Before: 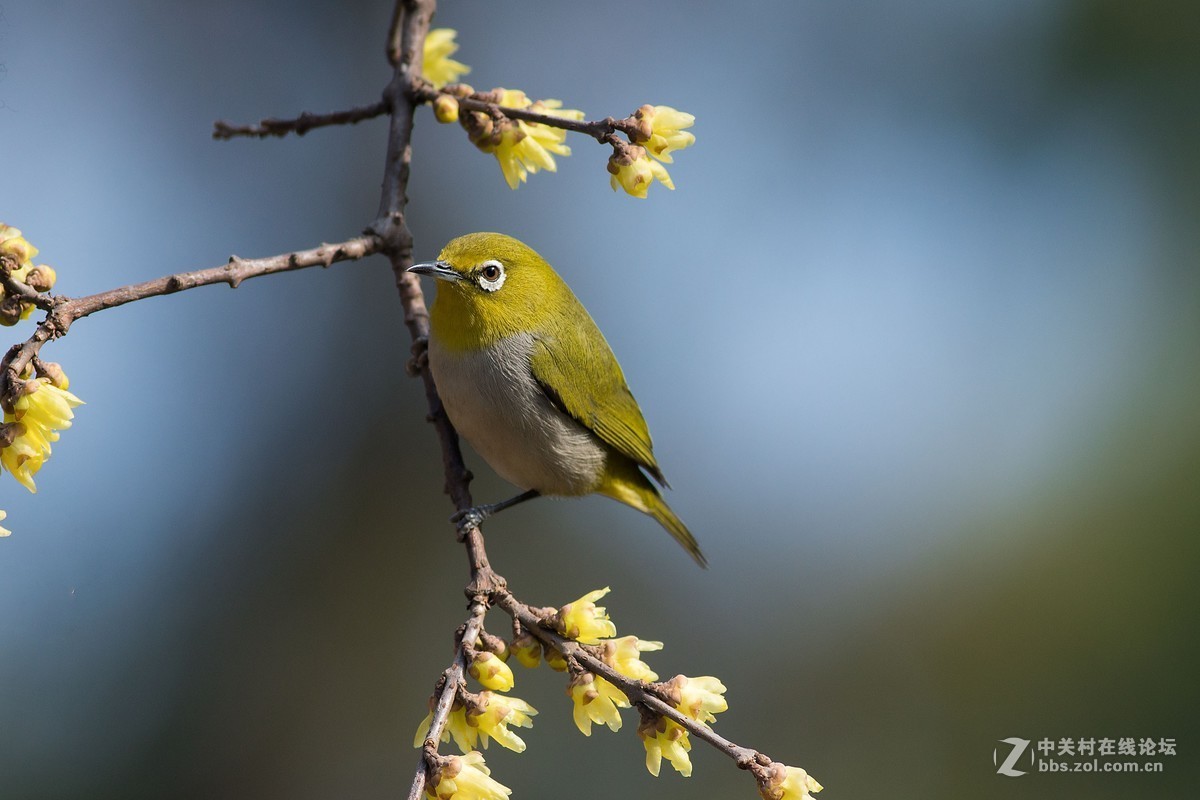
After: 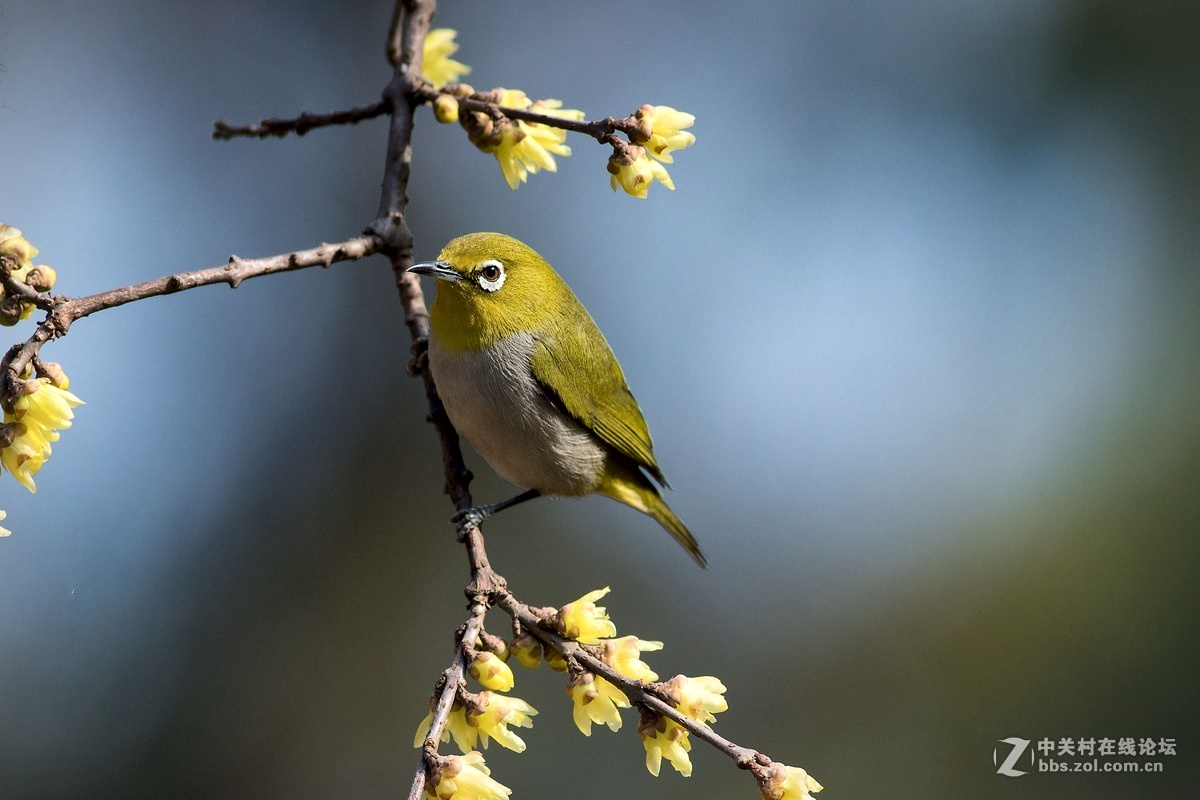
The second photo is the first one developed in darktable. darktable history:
local contrast: mode bilateral grid, contrast 25, coarseness 60, detail 152%, midtone range 0.2
vignetting: fall-off start 89.4%, fall-off radius 43.66%, brightness -0.277, center (-0.031, -0.045), width/height ratio 1.167
